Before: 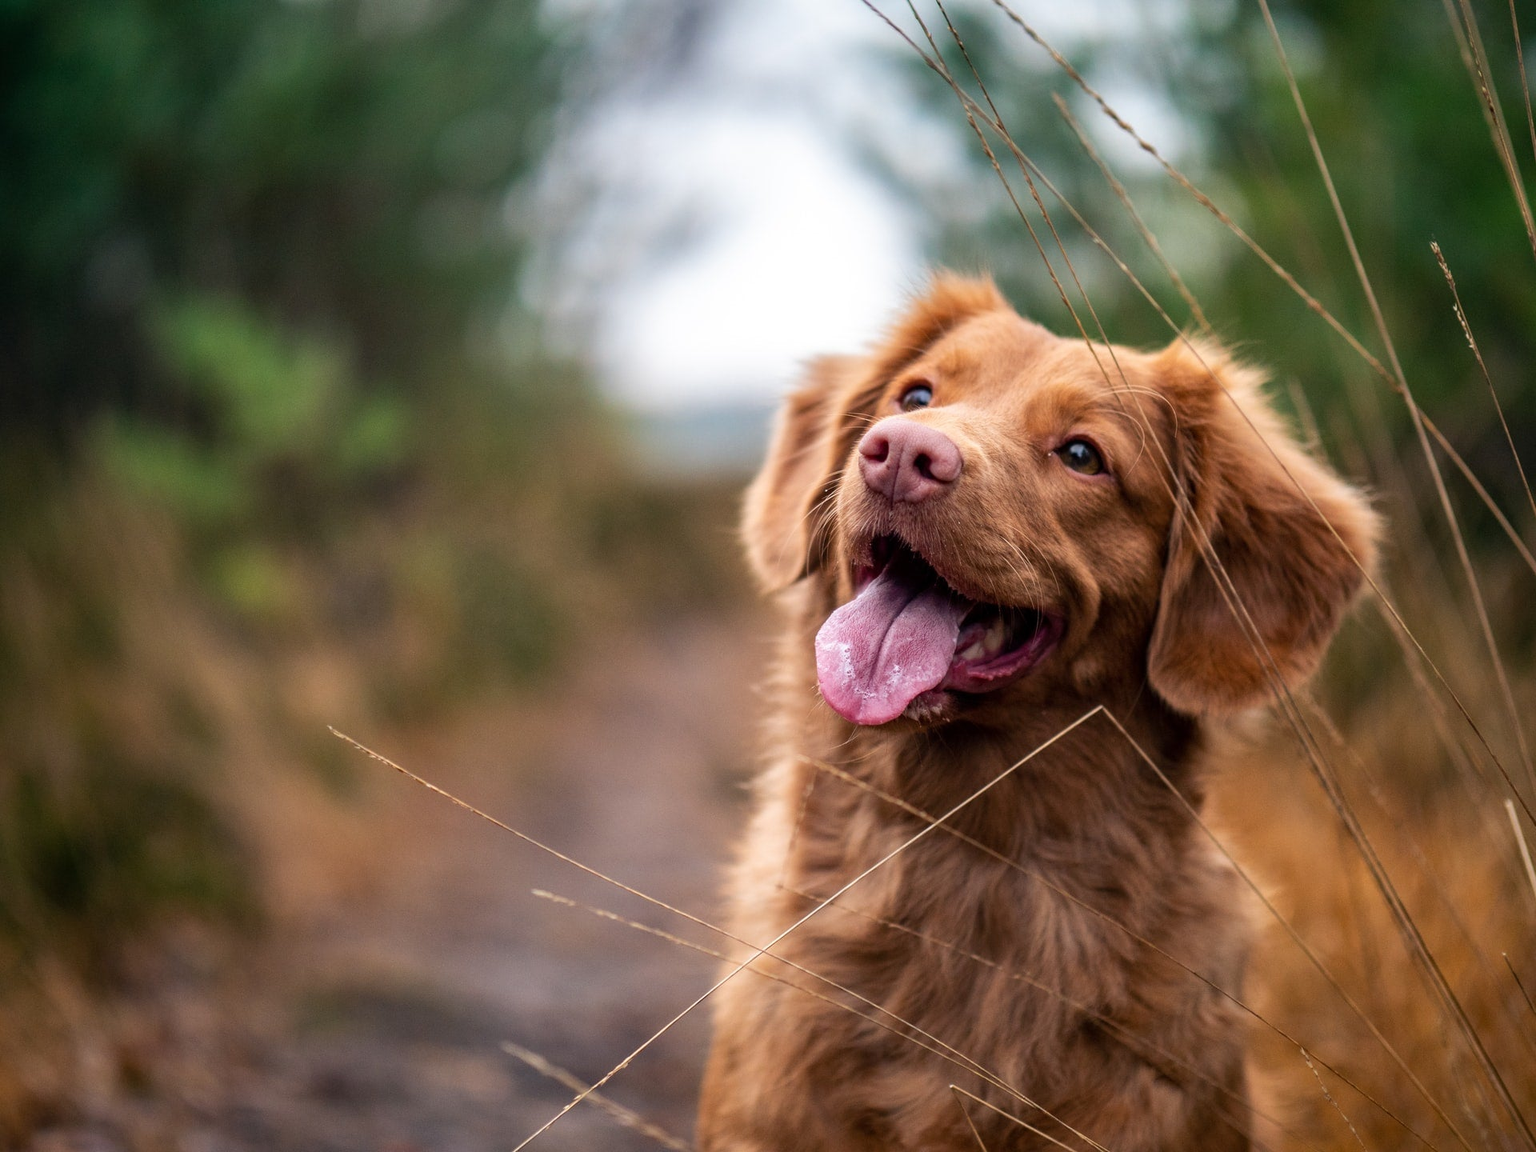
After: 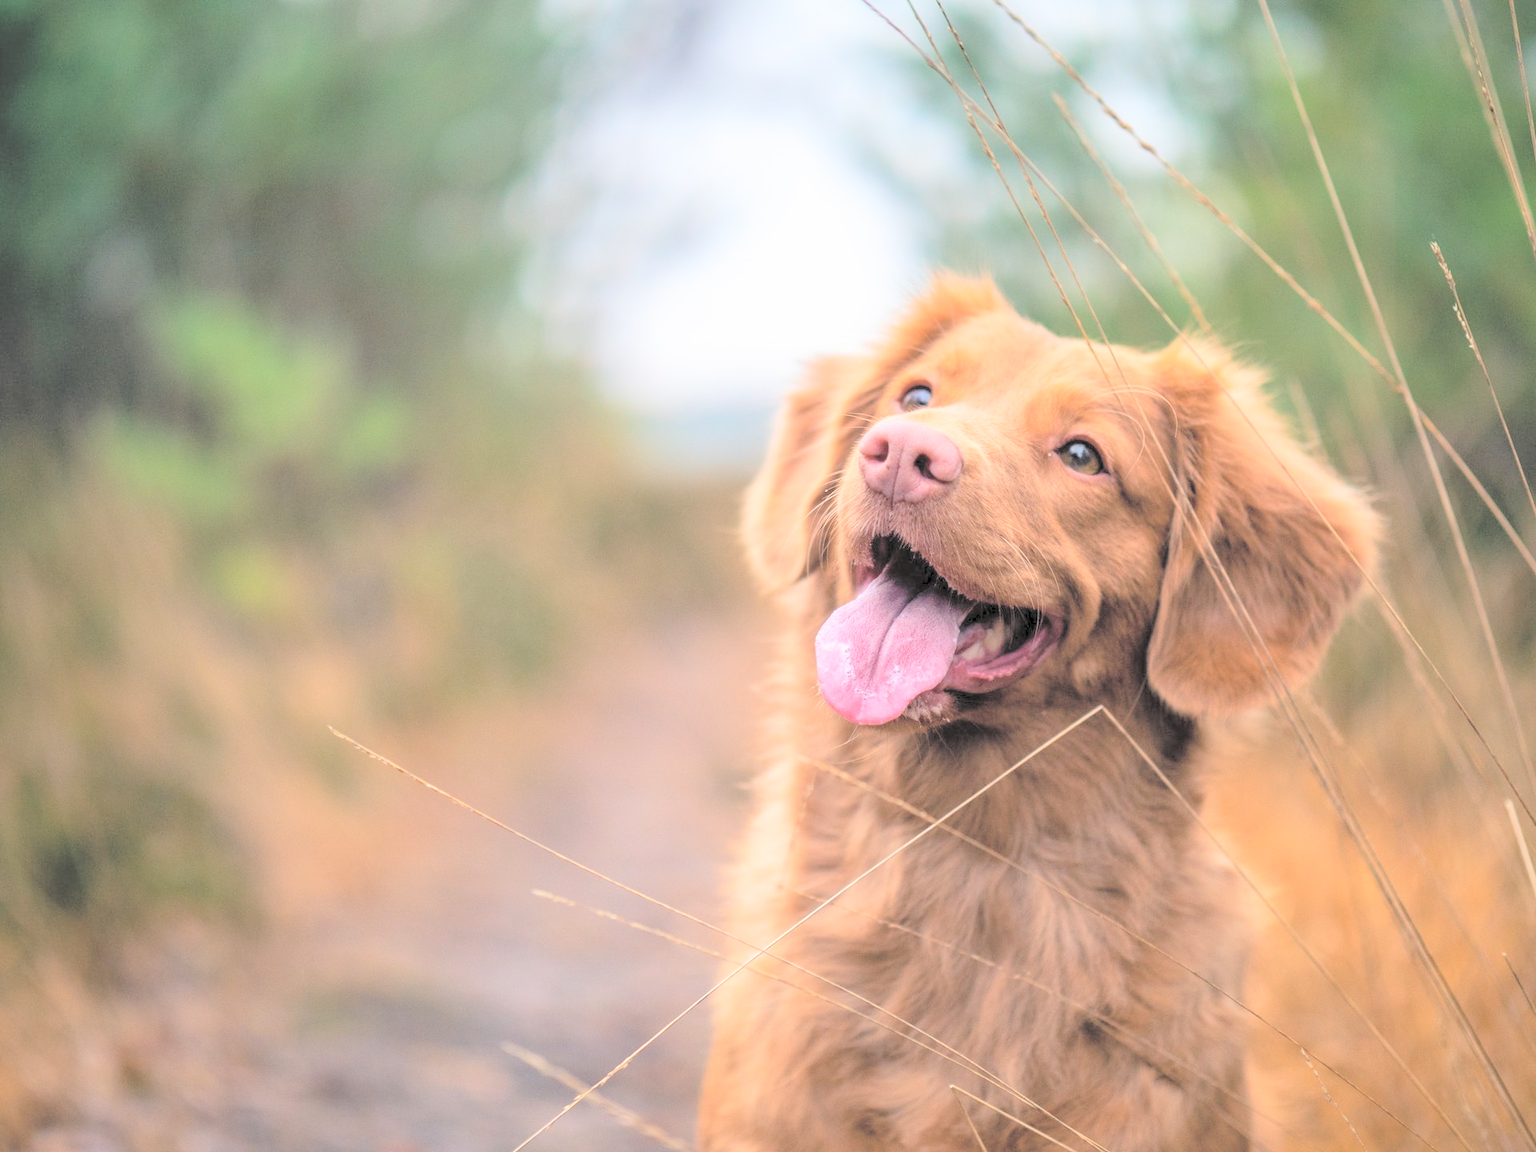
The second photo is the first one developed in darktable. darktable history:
exposure: exposure -0.041 EV, compensate highlight preservation false
contrast brightness saturation: brightness 1
